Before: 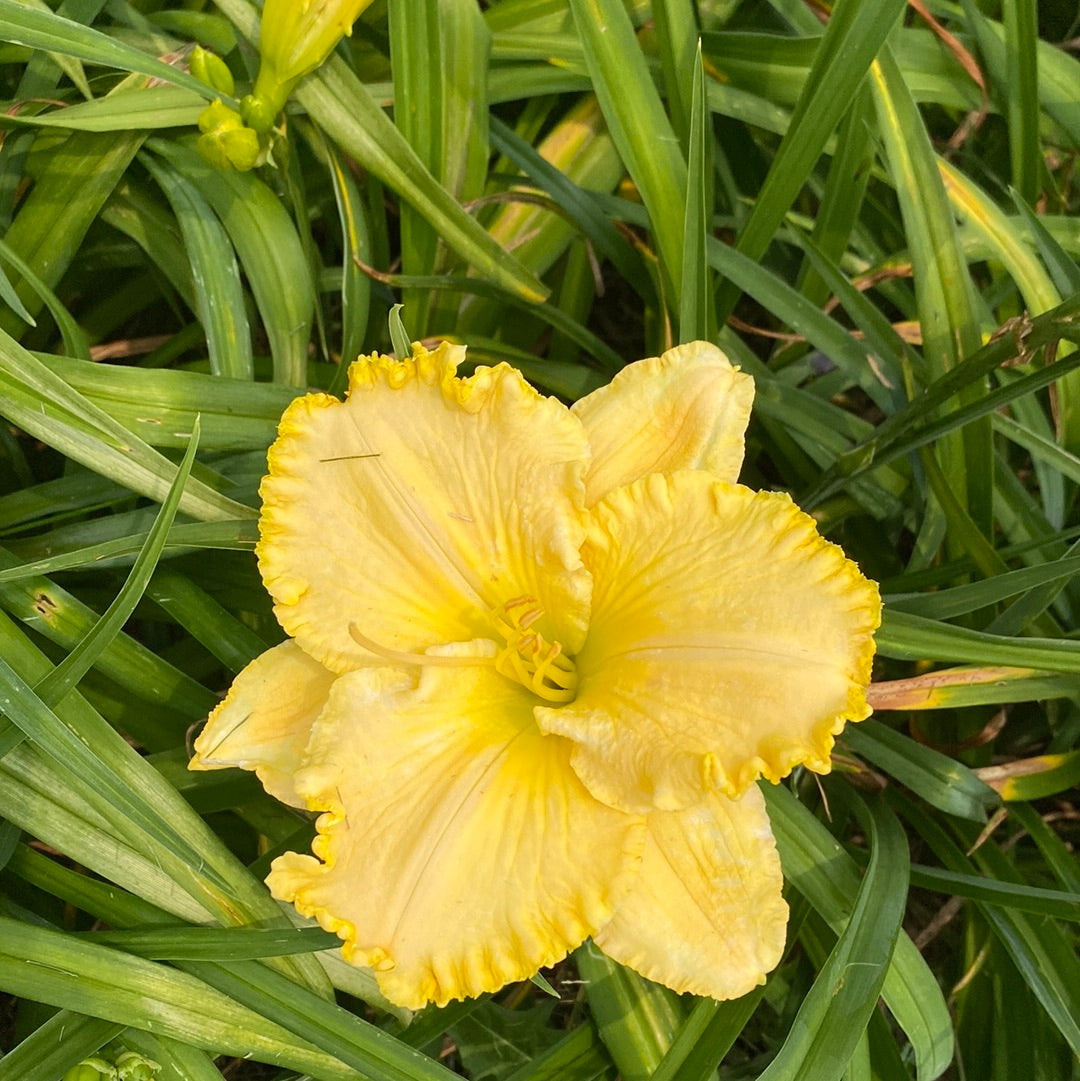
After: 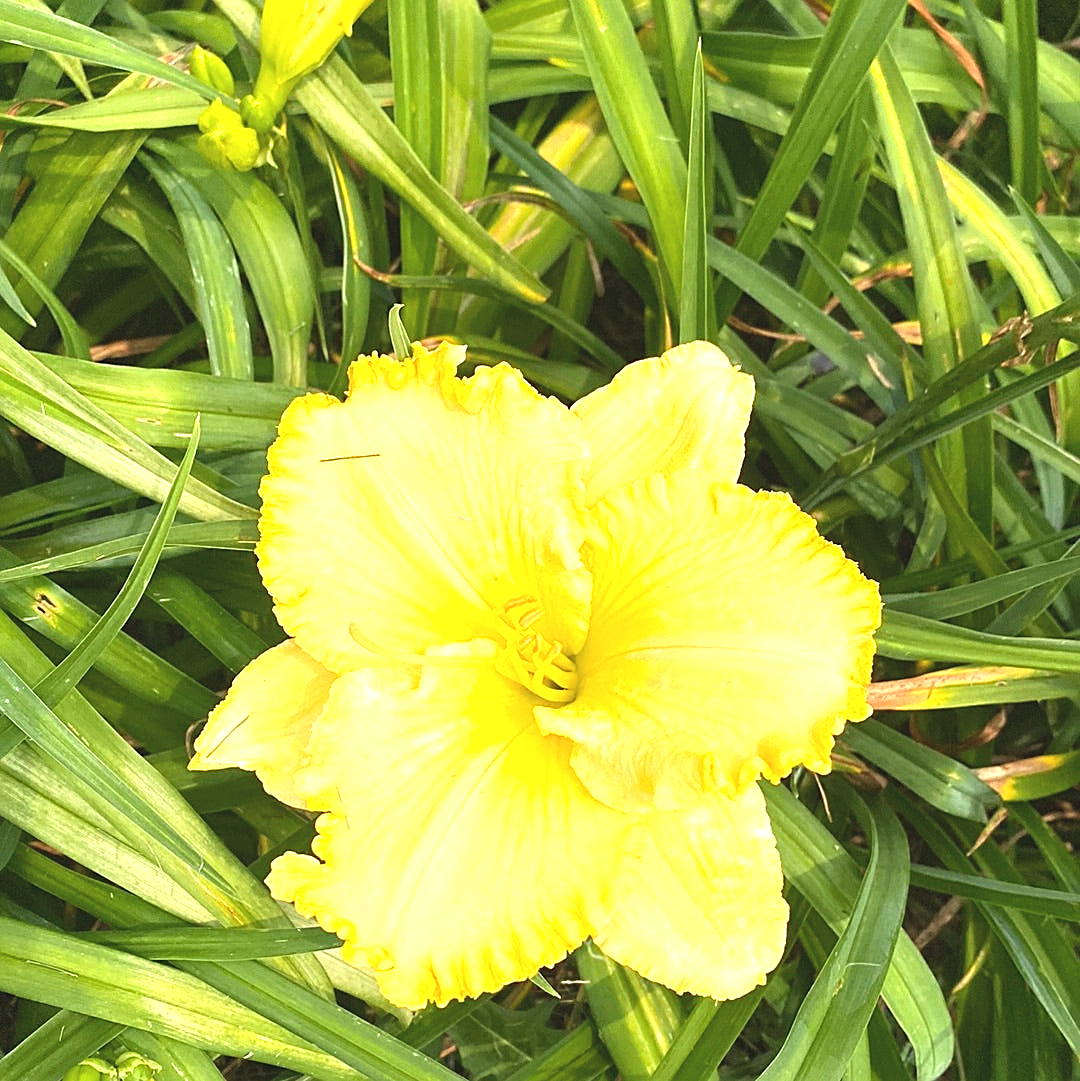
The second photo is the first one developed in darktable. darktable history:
tone equalizer: on, module defaults
sharpen: on, module defaults
exposure: black level correction -0.005, exposure 1.002 EV, compensate highlight preservation false
